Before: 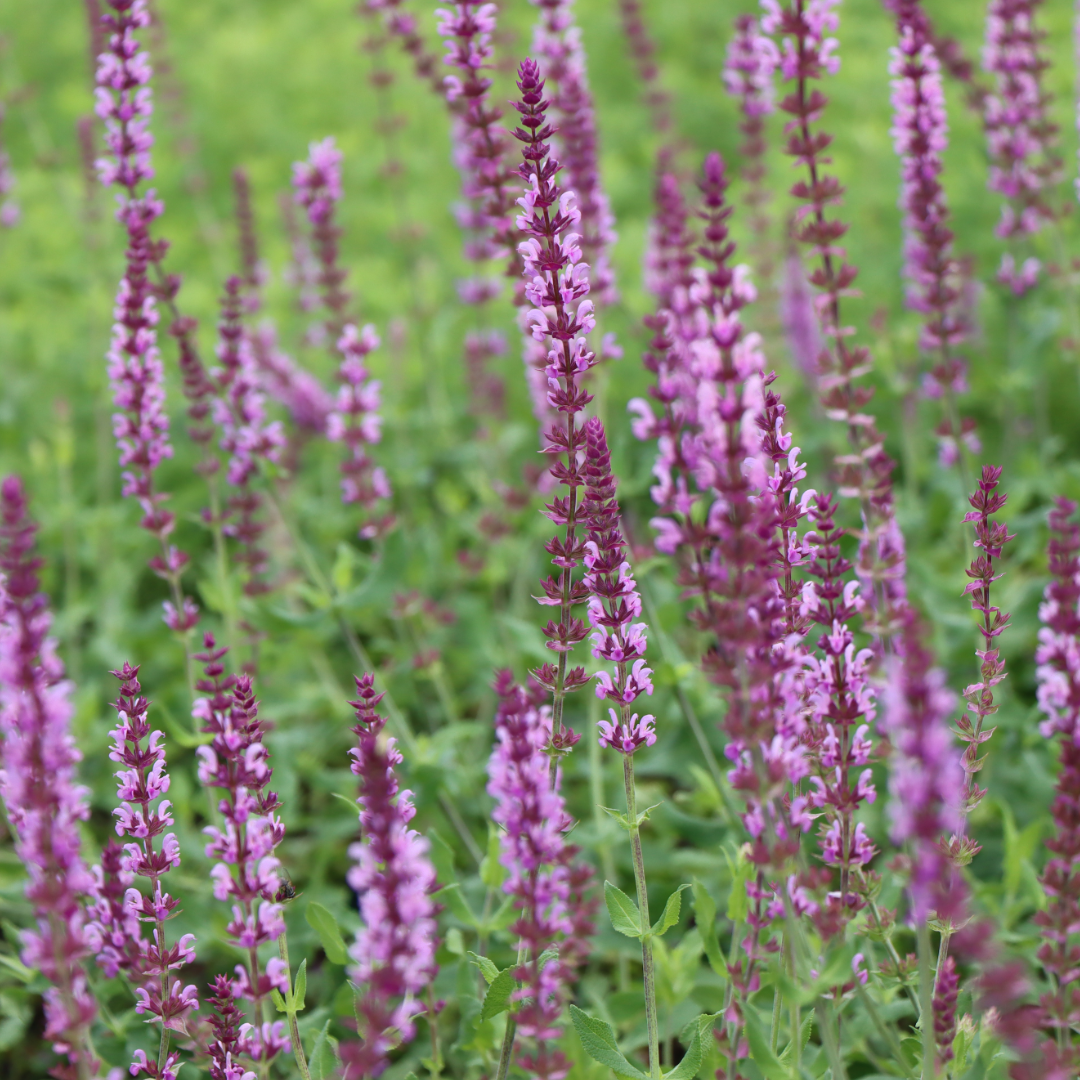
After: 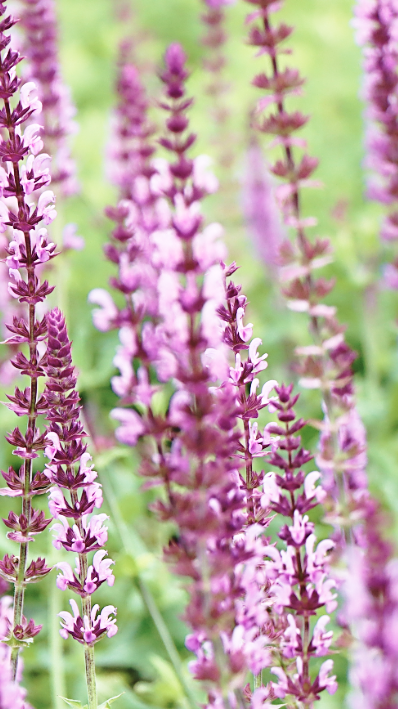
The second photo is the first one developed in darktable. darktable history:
crop and rotate: left 49.936%, top 10.094%, right 13.136%, bottom 24.256%
contrast brightness saturation: contrast 0.1, saturation -0.36
sharpen: on, module defaults
exposure: black level correction 0.001, compensate highlight preservation false
velvia: strength 40%
base curve: curves: ch0 [(0, 0) (0.032, 0.037) (0.105, 0.228) (0.435, 0.76) (0.856, 0.983) (1, 1)], preserve colors none
white balance: emerald 1
